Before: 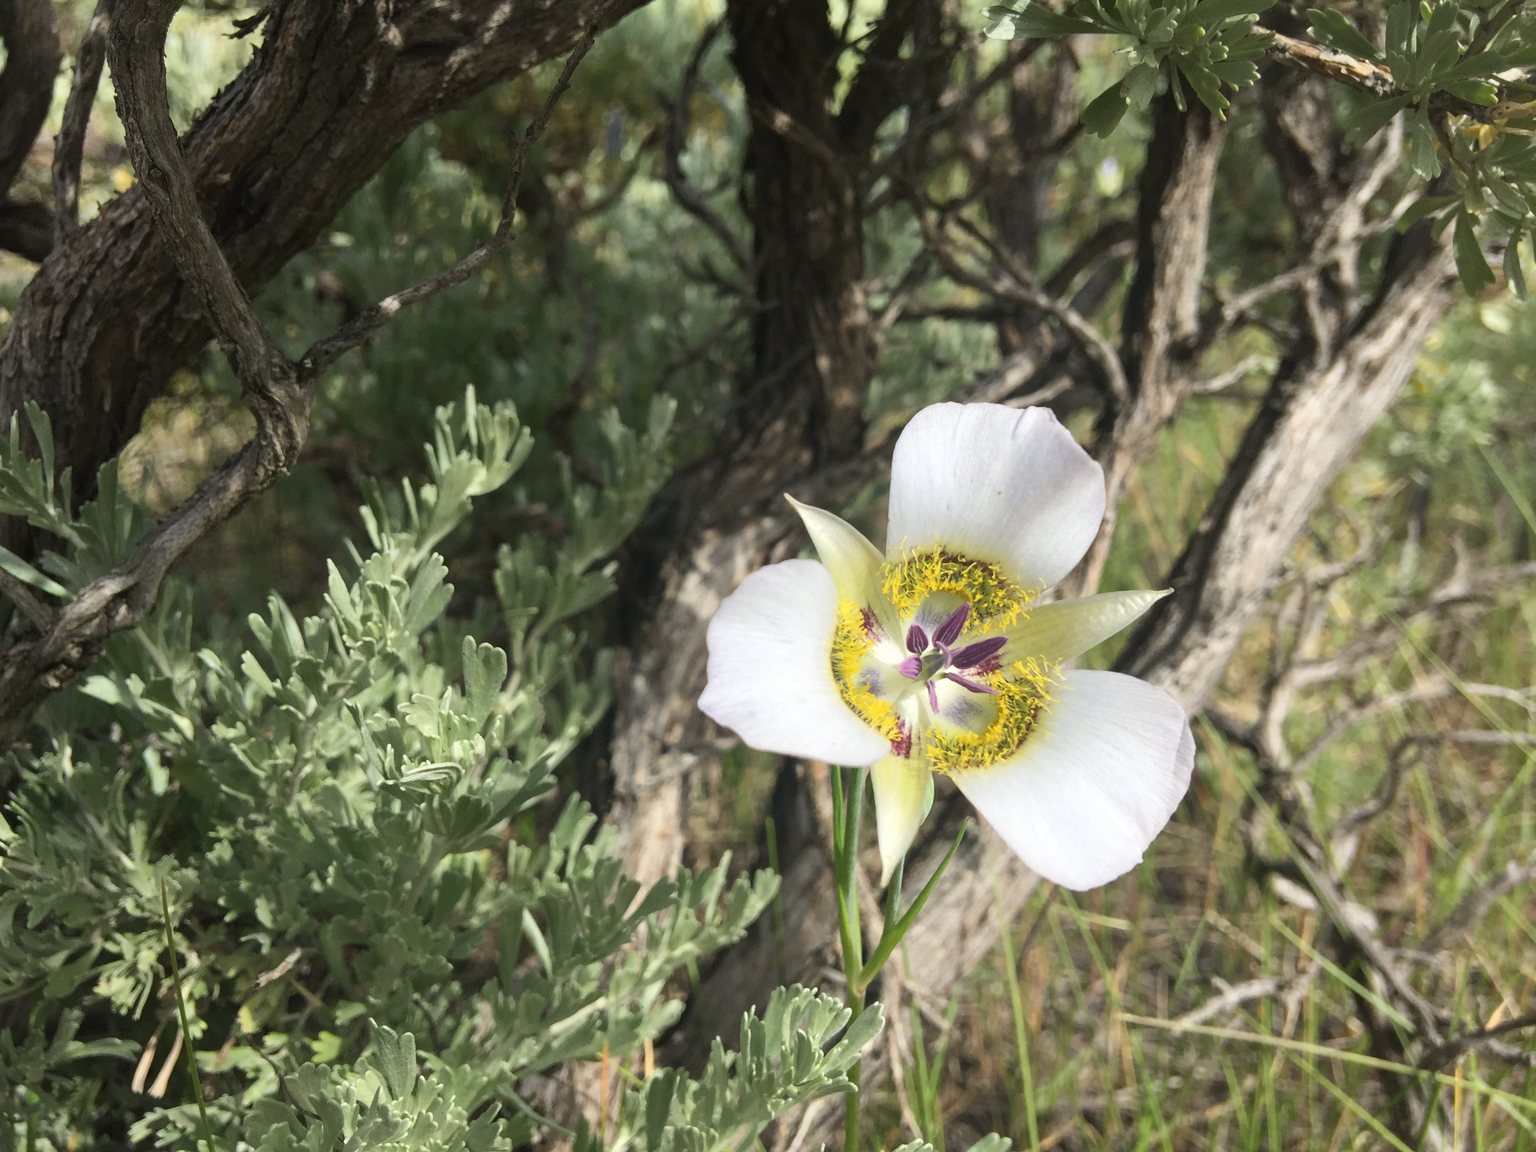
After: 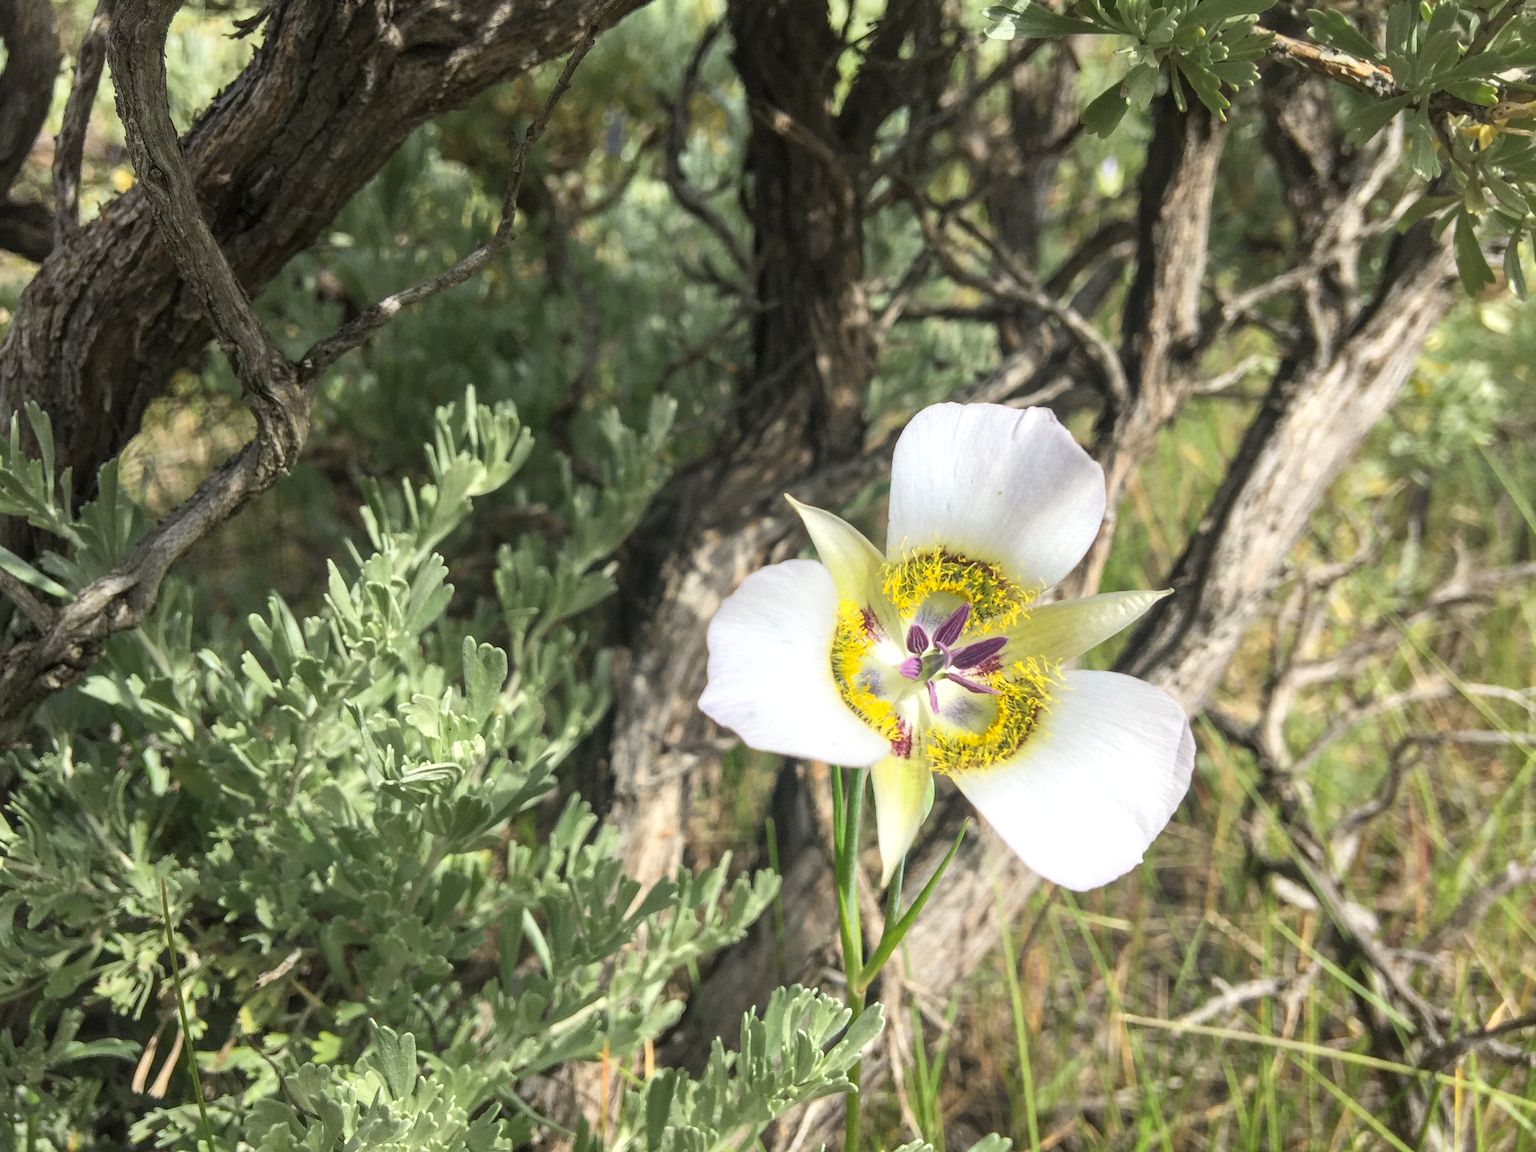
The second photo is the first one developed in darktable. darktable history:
local contrast: detail 130%
contrast brightness saturation: brightness 0.09, saturation 0.19
